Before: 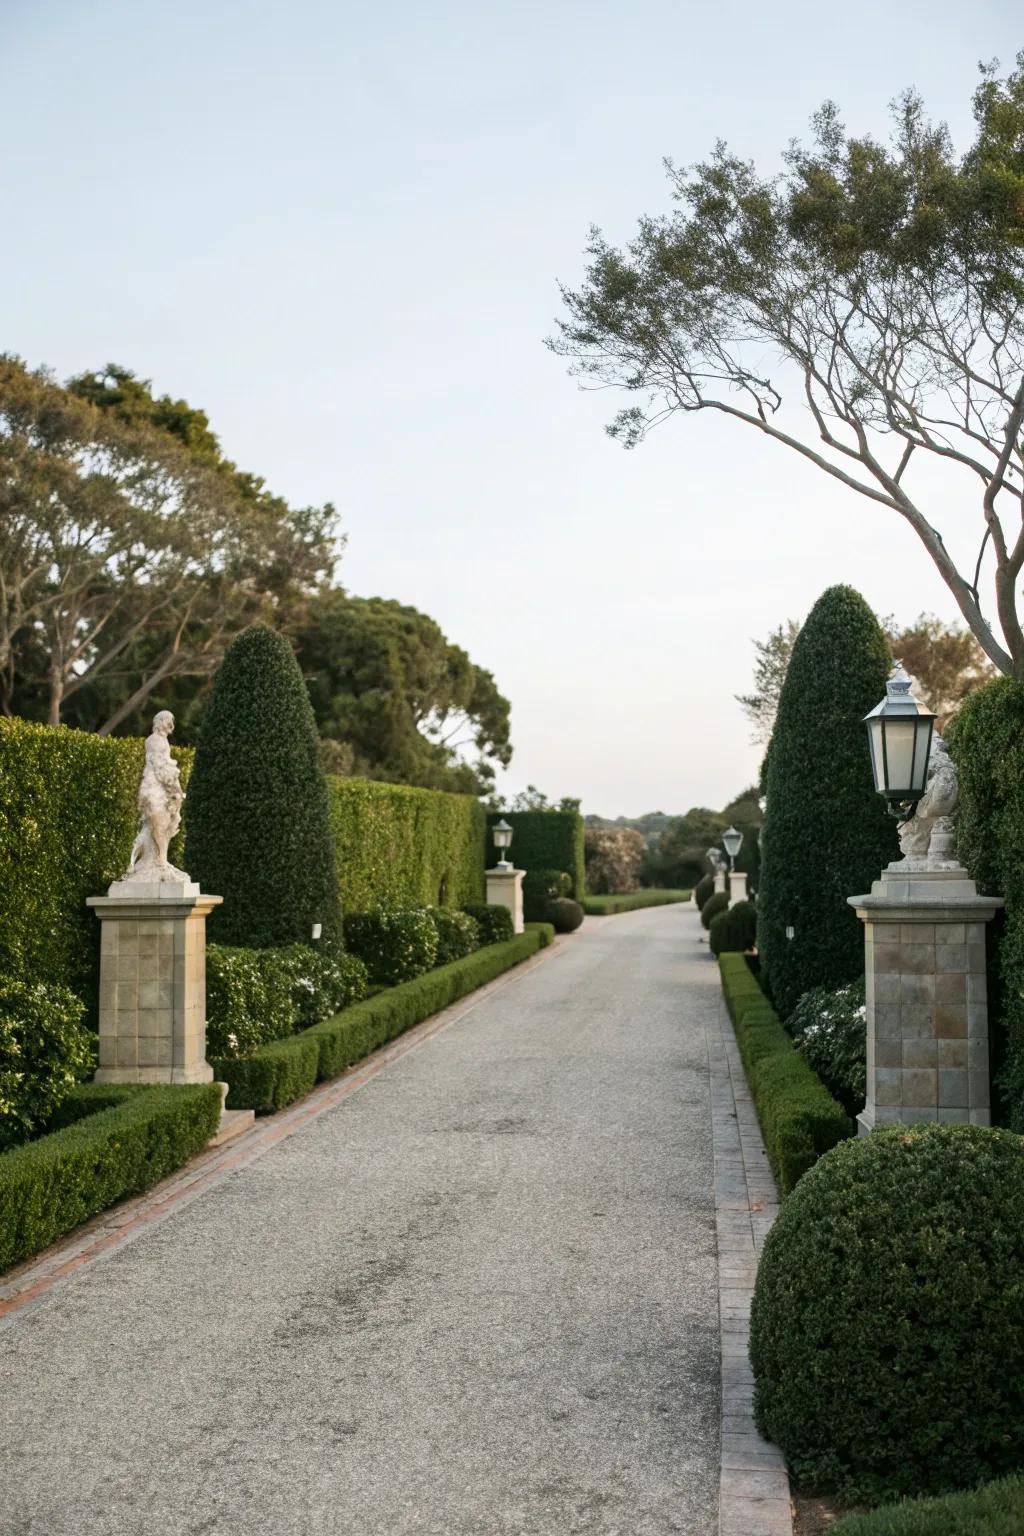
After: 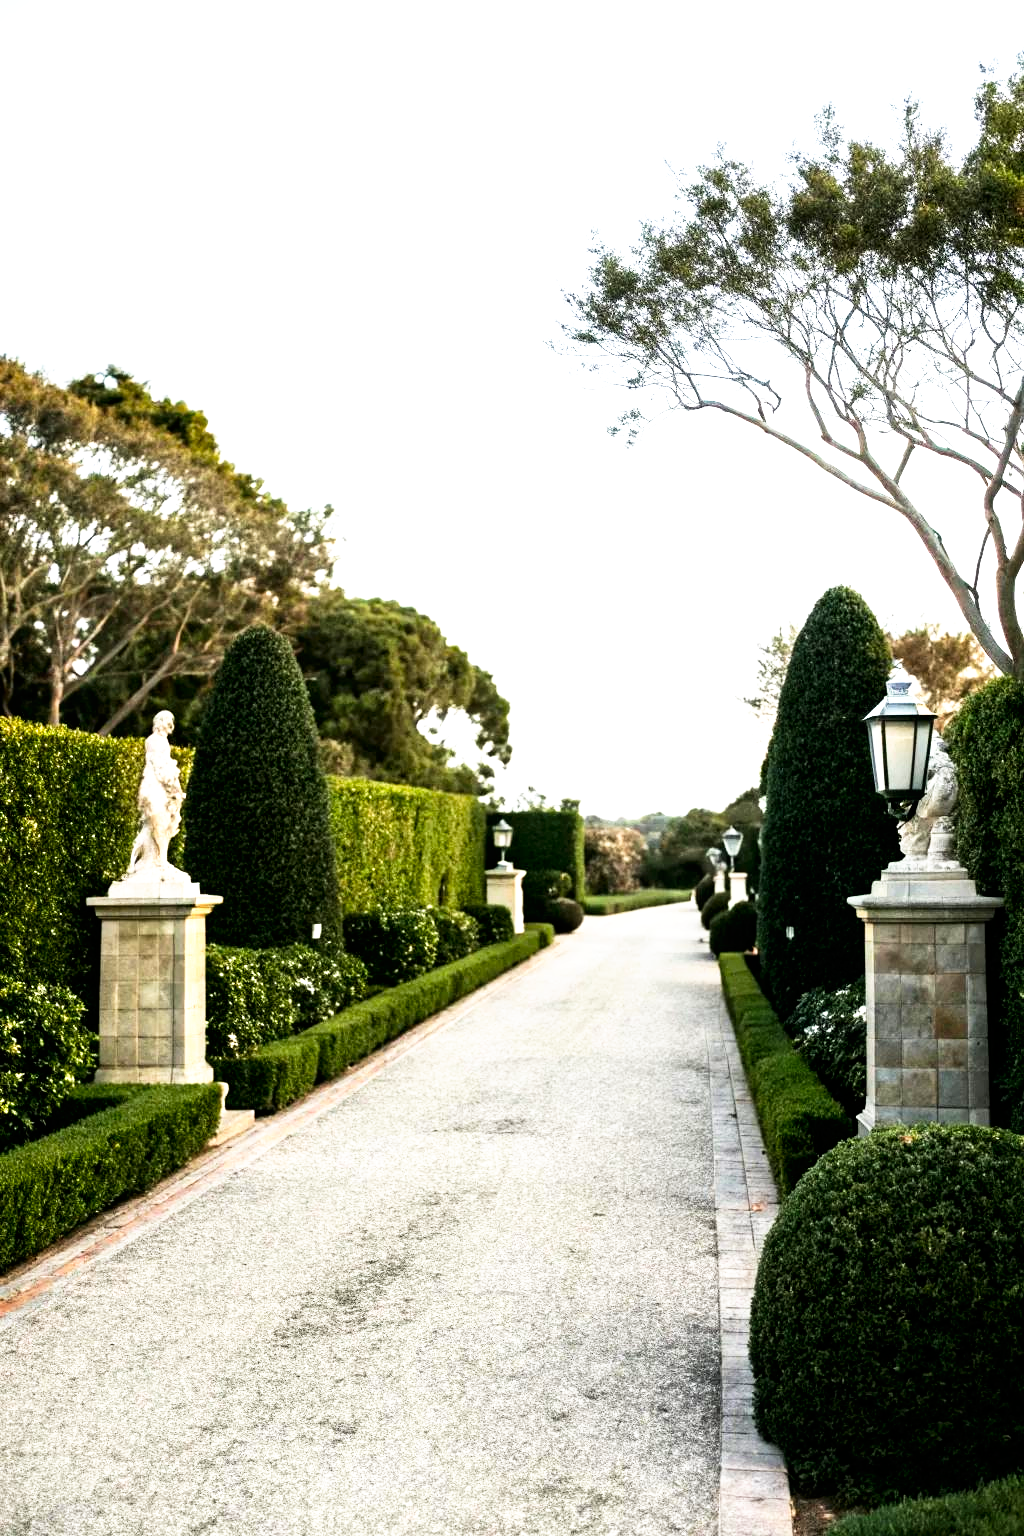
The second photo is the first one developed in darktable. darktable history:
tone curve: curves: ch0 [(0, 0) (0.003, 0) (0.011, 0.001) (0.025, 0.002) (0.044, 0.004) (0.069, 0.006) (0.1, 0.009) (0.136, 0.03) (0.177, 0.076) (0.224, 0.13) (0.277, 0.202) (0.335, 0.28) (0.399, 0.367) (0.468, 0.46) (0.543, 0.562) (0.623, 0.67) (0.709, 0.787) (0.801, 0.889) (0.898, 0.972) (1, 1)], preserve colors none
tone equalizer: -8 EV -0.387 EV, -7 EV -0.375 EV, -6 EV -0.355 EV, -5 EV -0.183 EV, -3 EV 0.22 EV, -2 EV 0.333 EV, -1 EV 0.398 EV, +0 EV 0.432 EV, edges refinement/feathering 500, mask exposure compensation -1.57 EV, preserve details no
exposure: exposure 0.604 EV, compensate highlight preservation false
